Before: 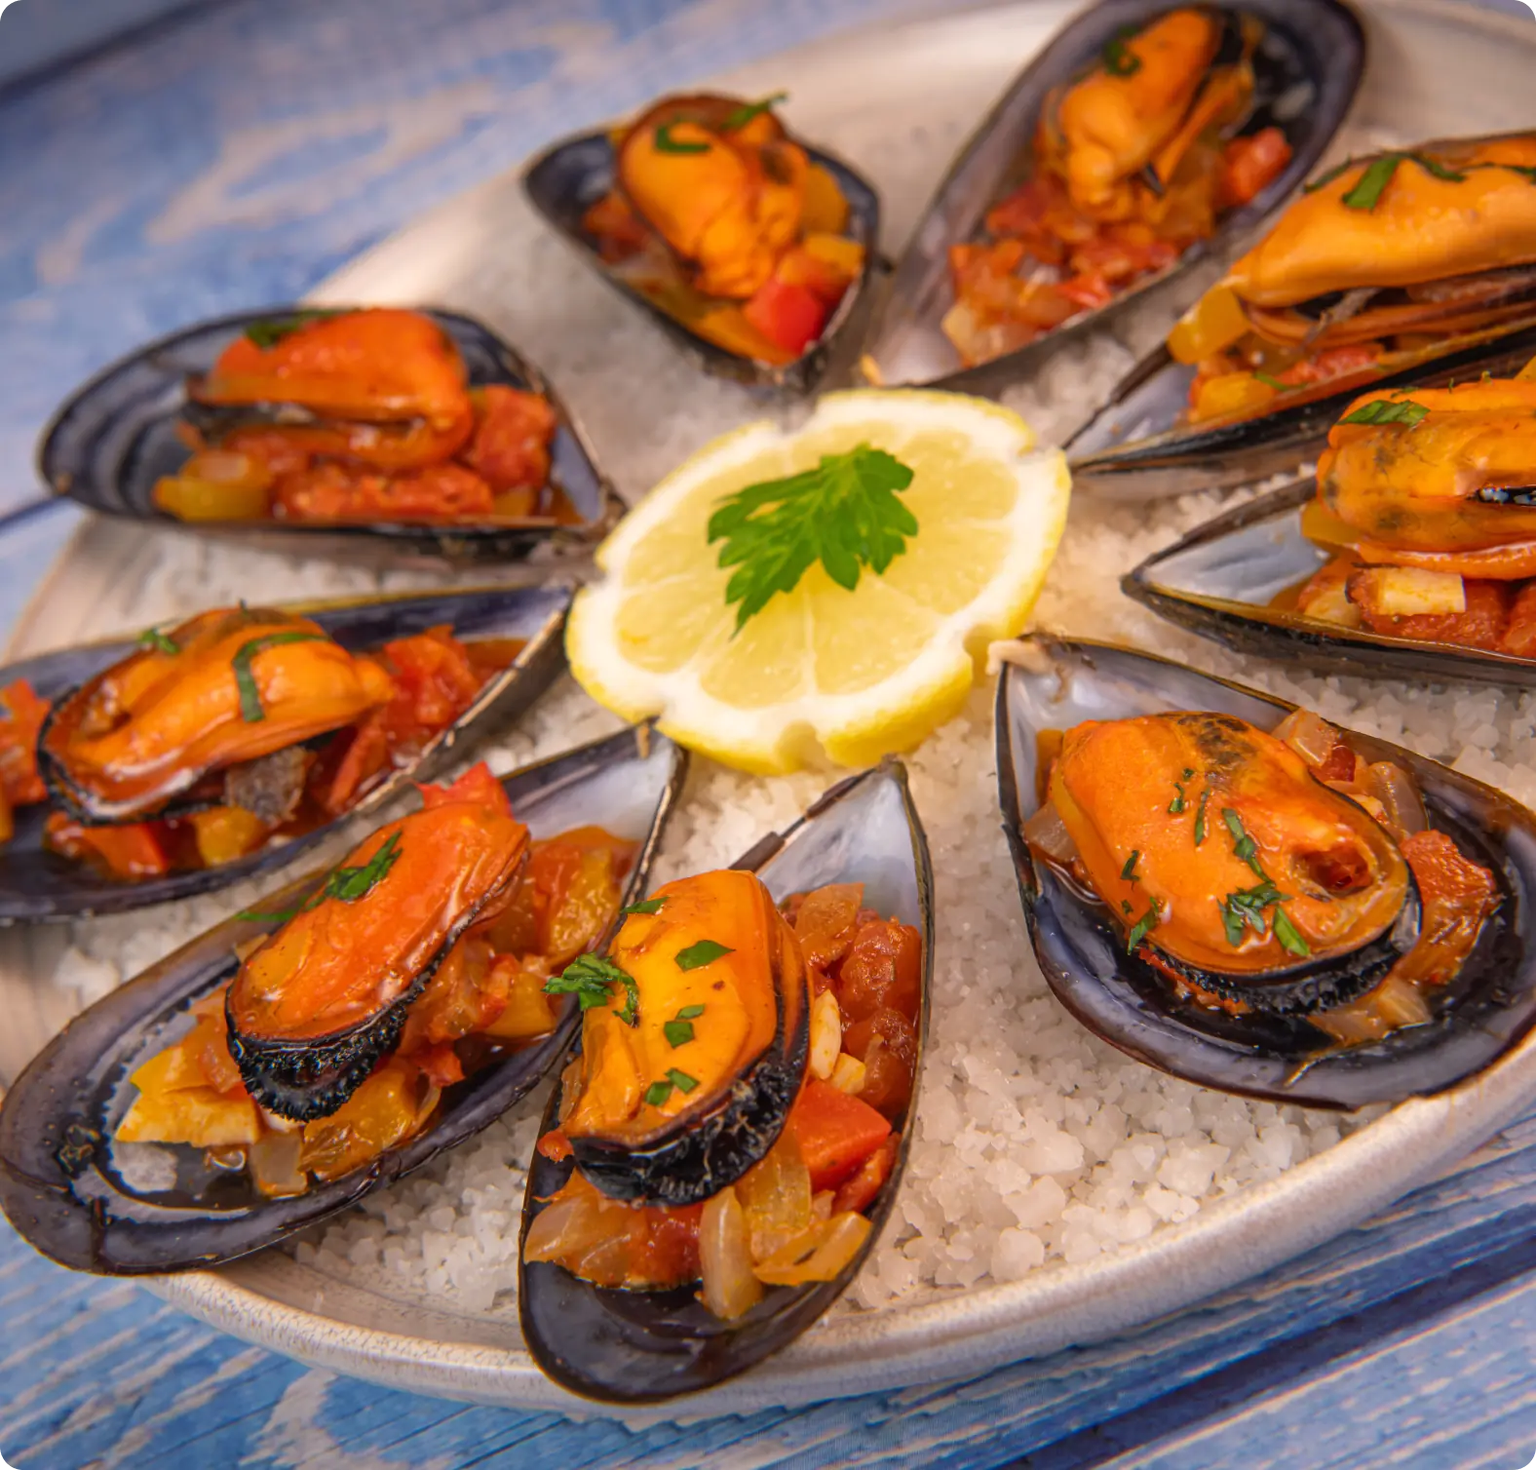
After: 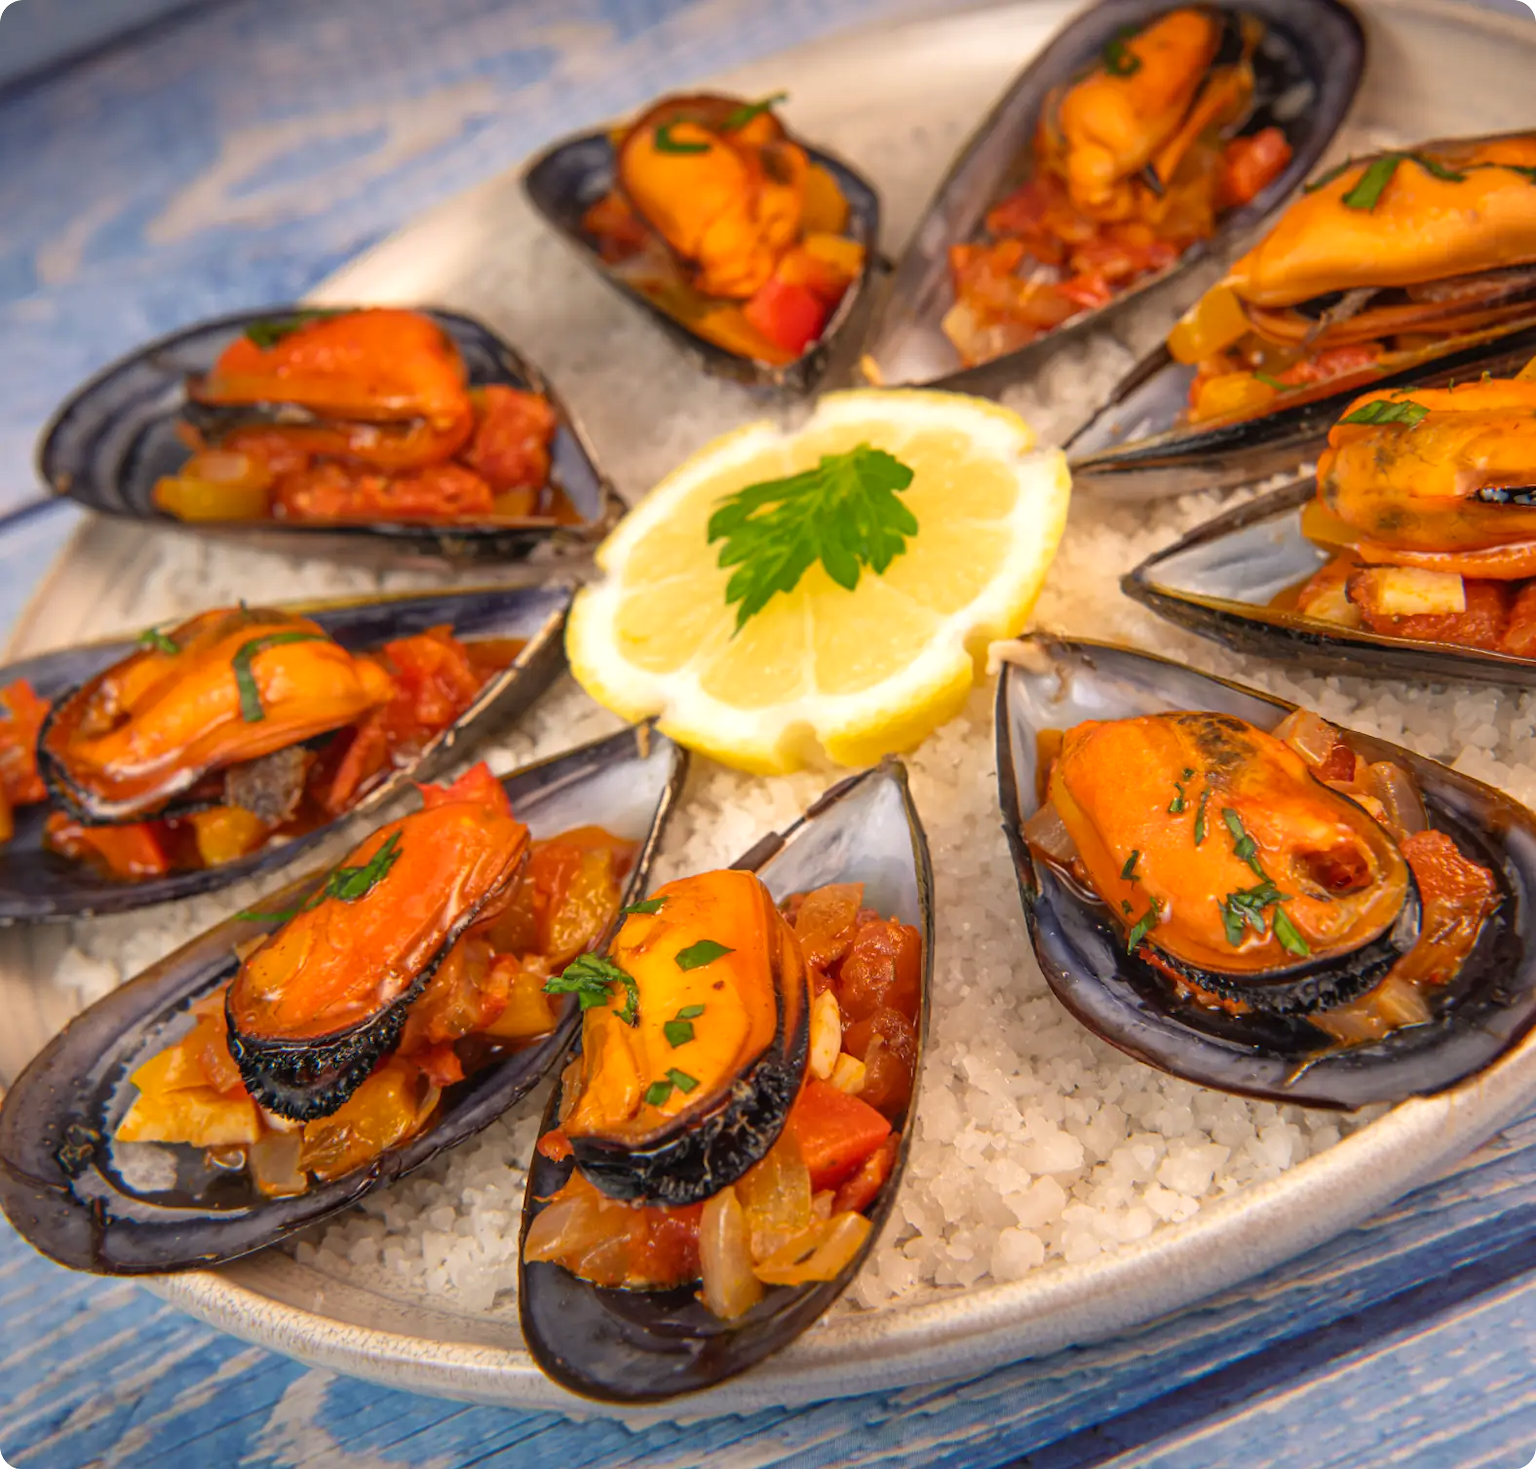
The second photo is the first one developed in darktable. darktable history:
sharpen: radius 5.325, amount 0.312, threshold 26.433
exposure: exposure 0.2 EV, compensate highlight preservation false
rgb curve: curves: ch2 [(0, 0) (0.567, 0.512) (1, 1)], mode RGB, independent channels
tone equalizer: -8 EV 0.06 EV, smoothing diameter 25%, edges refinement/feathering 10, preserve details guided filter
